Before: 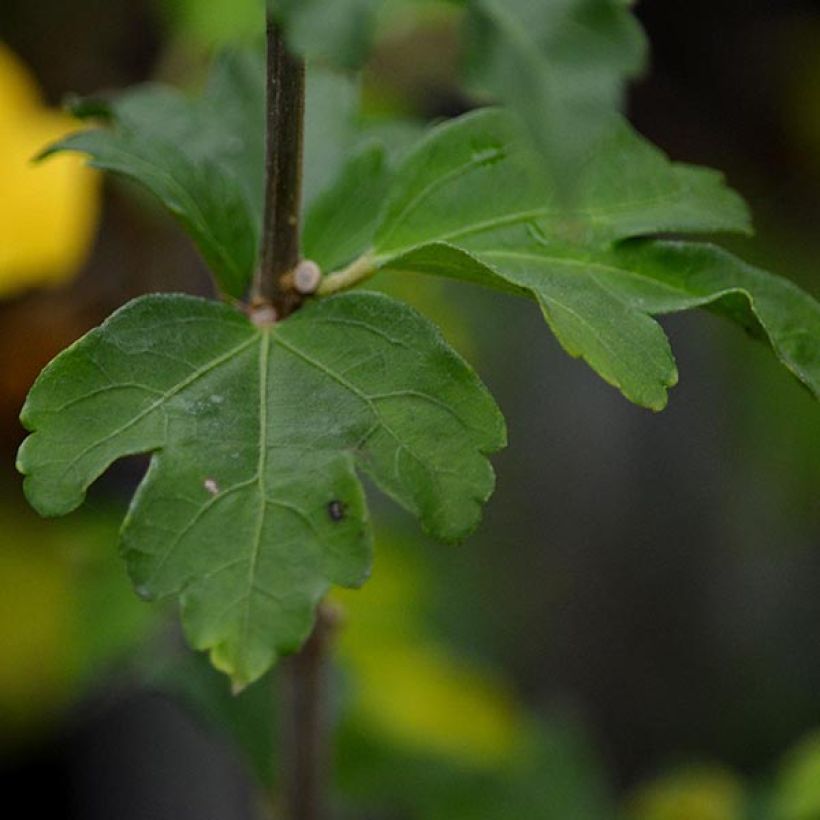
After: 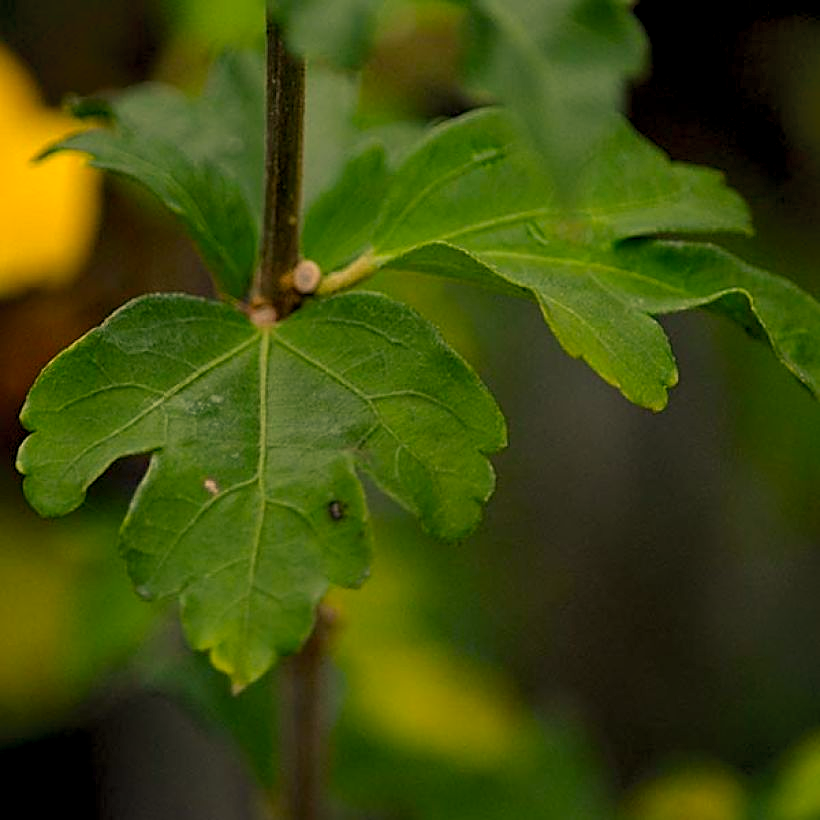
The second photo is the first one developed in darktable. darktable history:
shadows and highlights: shadows 62.66, white point adjustment 0.37, highlights -34.44, compress 83.82%
color balance rgb: shadows lift › chroma 2%, shadows lift › hue 217.2°, power › hue 60°, highlights gain › chroma 1%, highlights gain › hue 69.6°, global offset › luminance -0.5%, perceptual saturation grading › global saturation 15%, global vibrance 15%
white balance: red 1.123, blue 0.83
sharpen: on, module defaults
